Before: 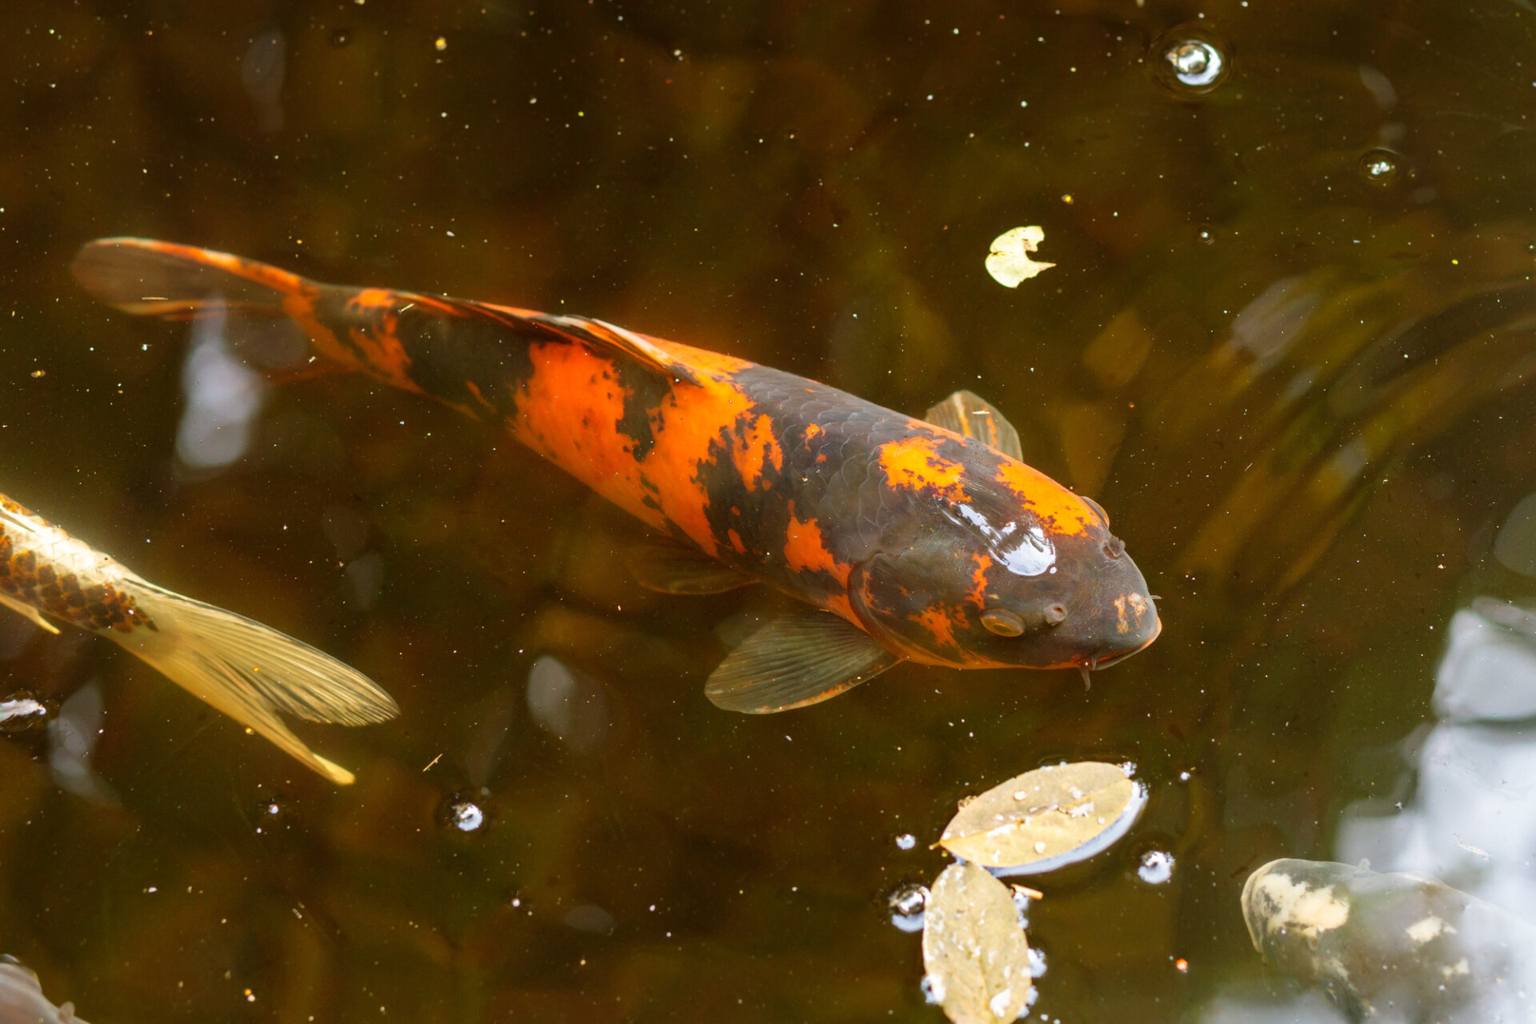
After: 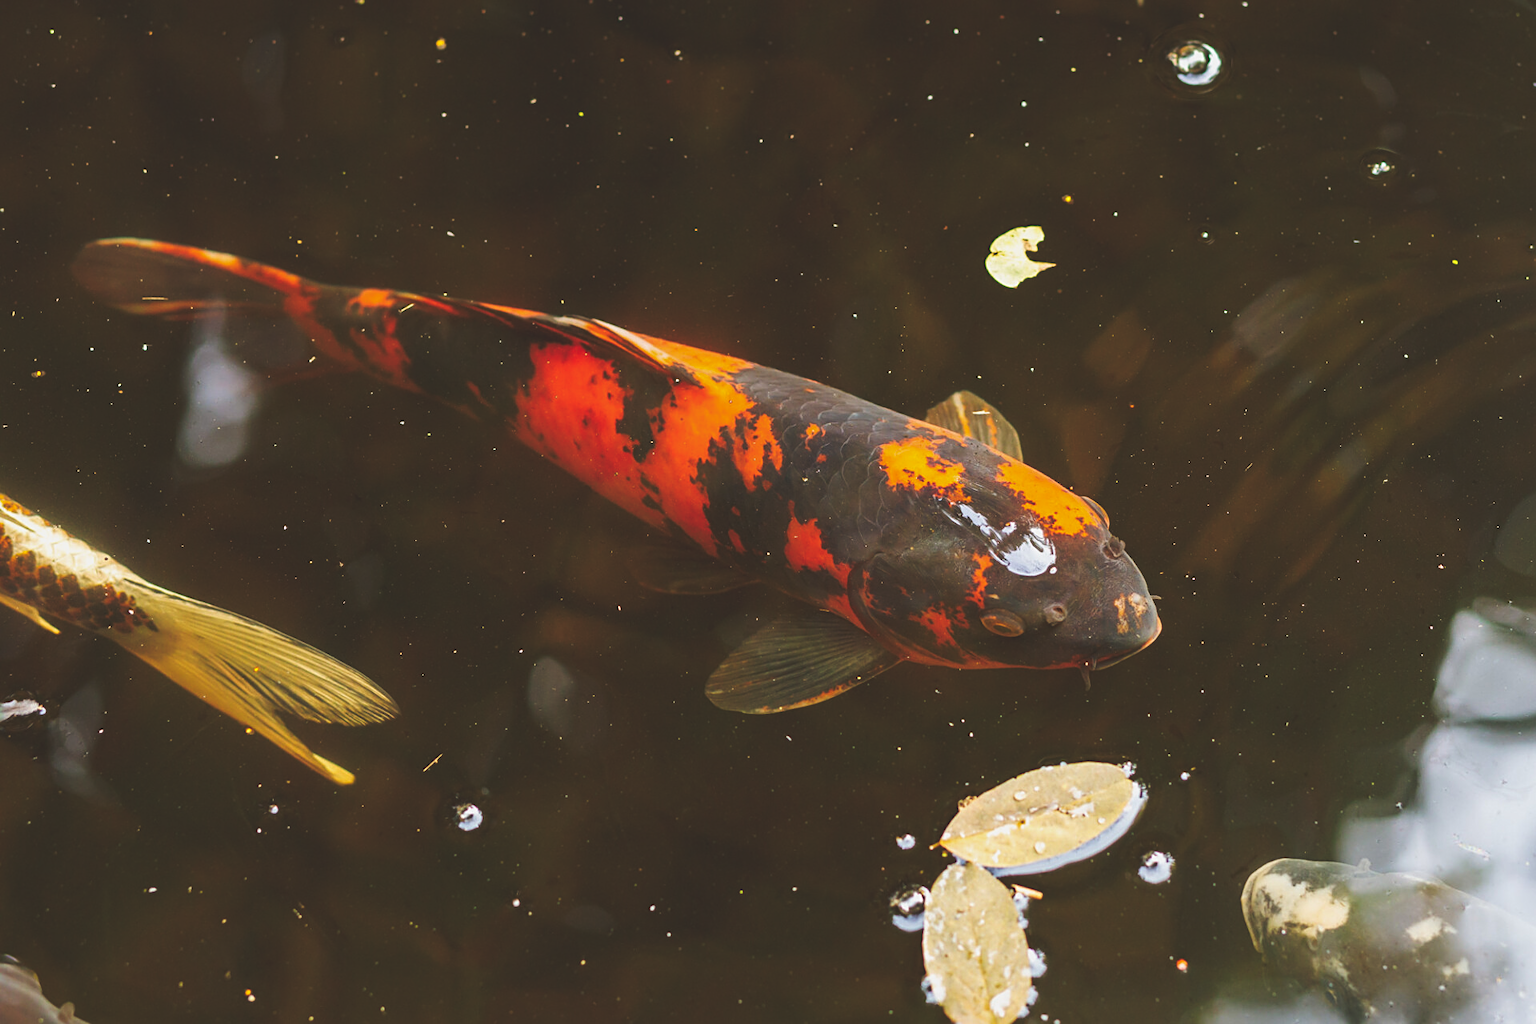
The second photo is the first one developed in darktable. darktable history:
sharpen: on, module defaults
tone curve: curves: ch0 [(0, 0.142) (0.384, 0.314) (0.752, 0.711) (0.991, 0.95)]; ch1 [(0.006, 0.129) (0.346, 0.384) (1, 1)]; ch2 [(0.003, 0.057) (0.261, 0.248) (1, 1)], preserve colors none
